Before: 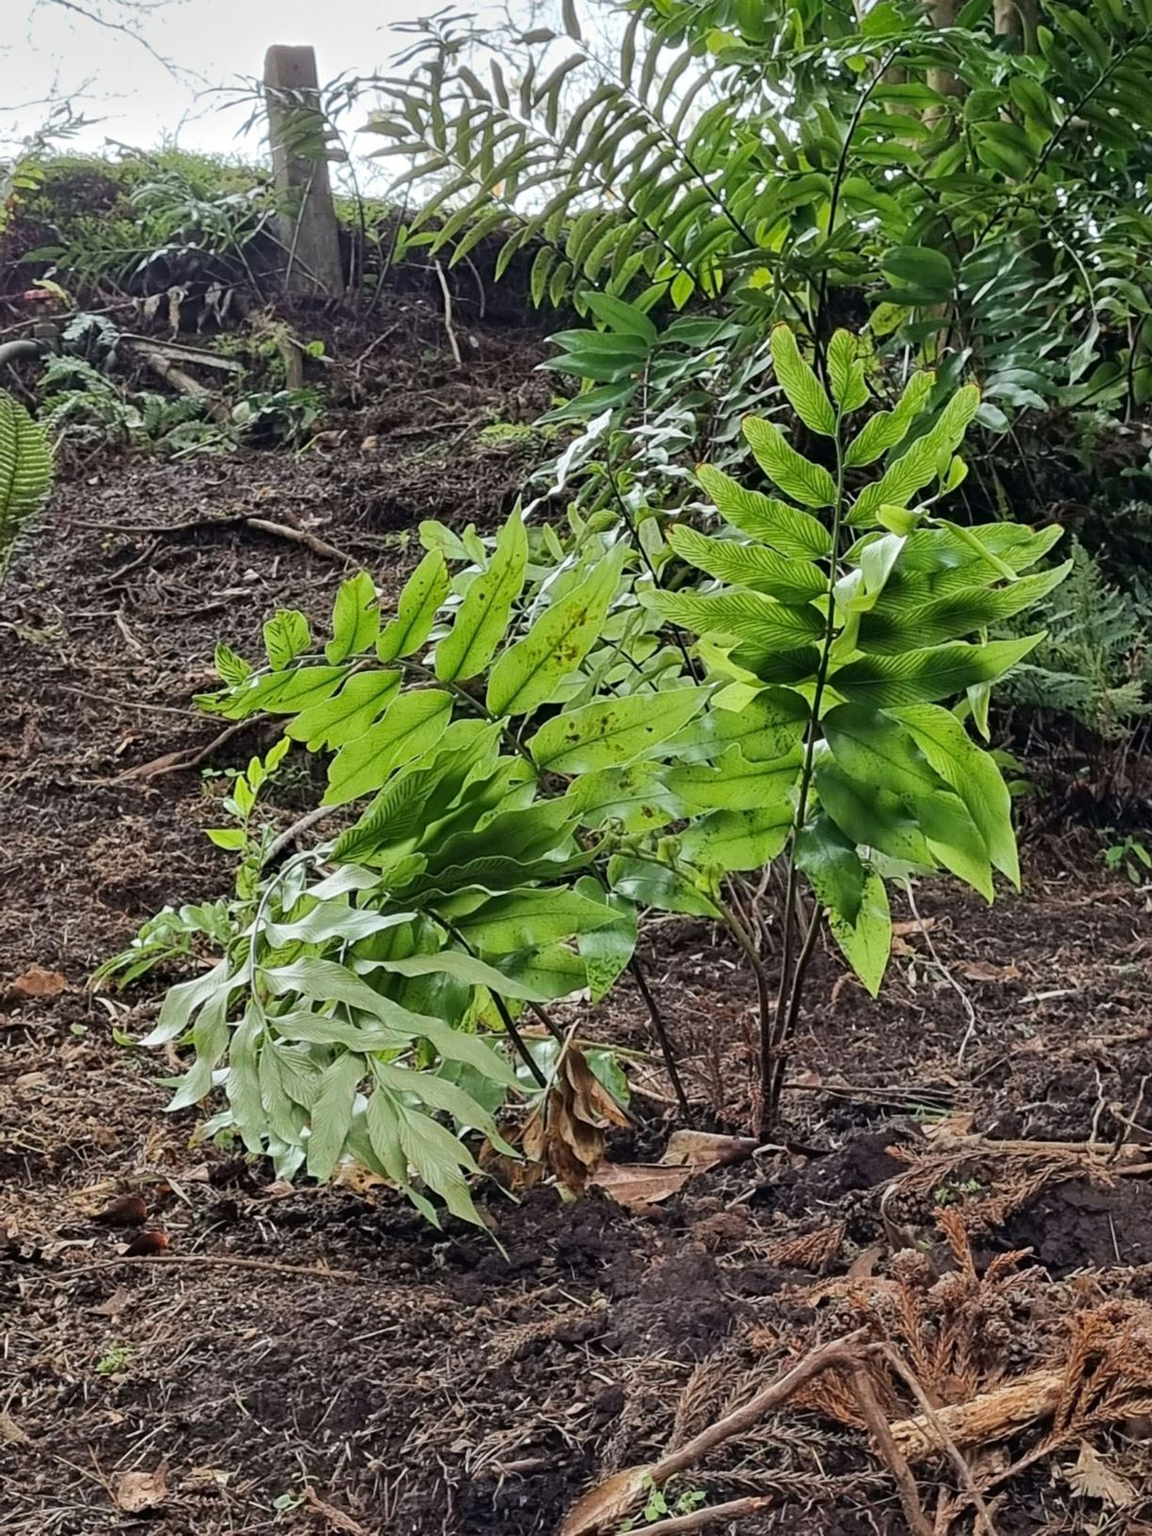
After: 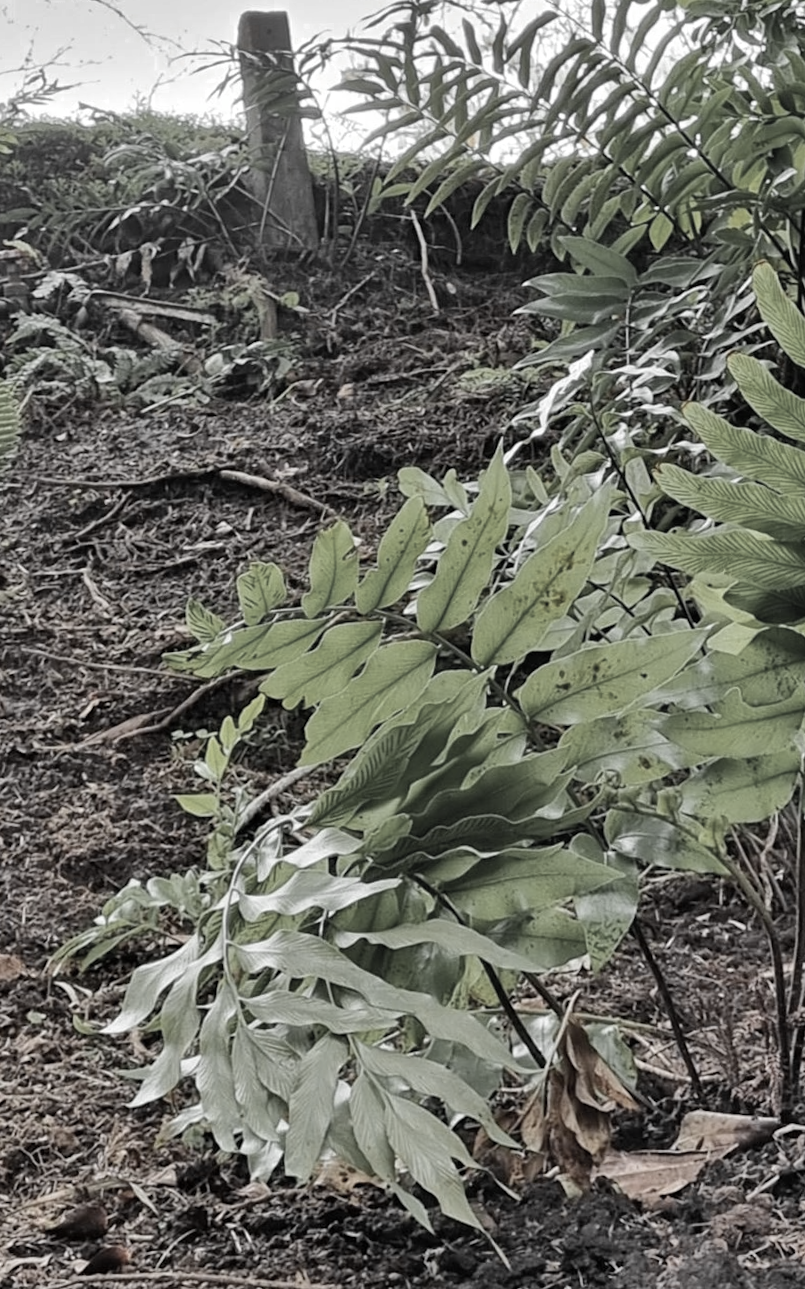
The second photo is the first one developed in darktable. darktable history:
color zones: curves: ch0 [(0, 0.613) (0.01, 0.613) (0.245, 0.448) (0.498, 0.529) (0.642, 0.665) (0.879, 0.777) (0.99, 0.613)]; ch1 [(0, 0.035) (0.121, 0.189) (0.259, 0.197) (0.415, 0.061) (0.589, 0.022) (0.732, 0.022) (0.857, 0.026) (0.991, 0.053)]
shadows and highlights: shadows 60, soften with gaussian
rotate and perspective: rotation -1.68°, lens shift (vertical) -0.146, crop left 0.049, crop right 0.912, crop top 0.032, crop bottom 0.96
crop: right 28.885%, bottom 16.626%
